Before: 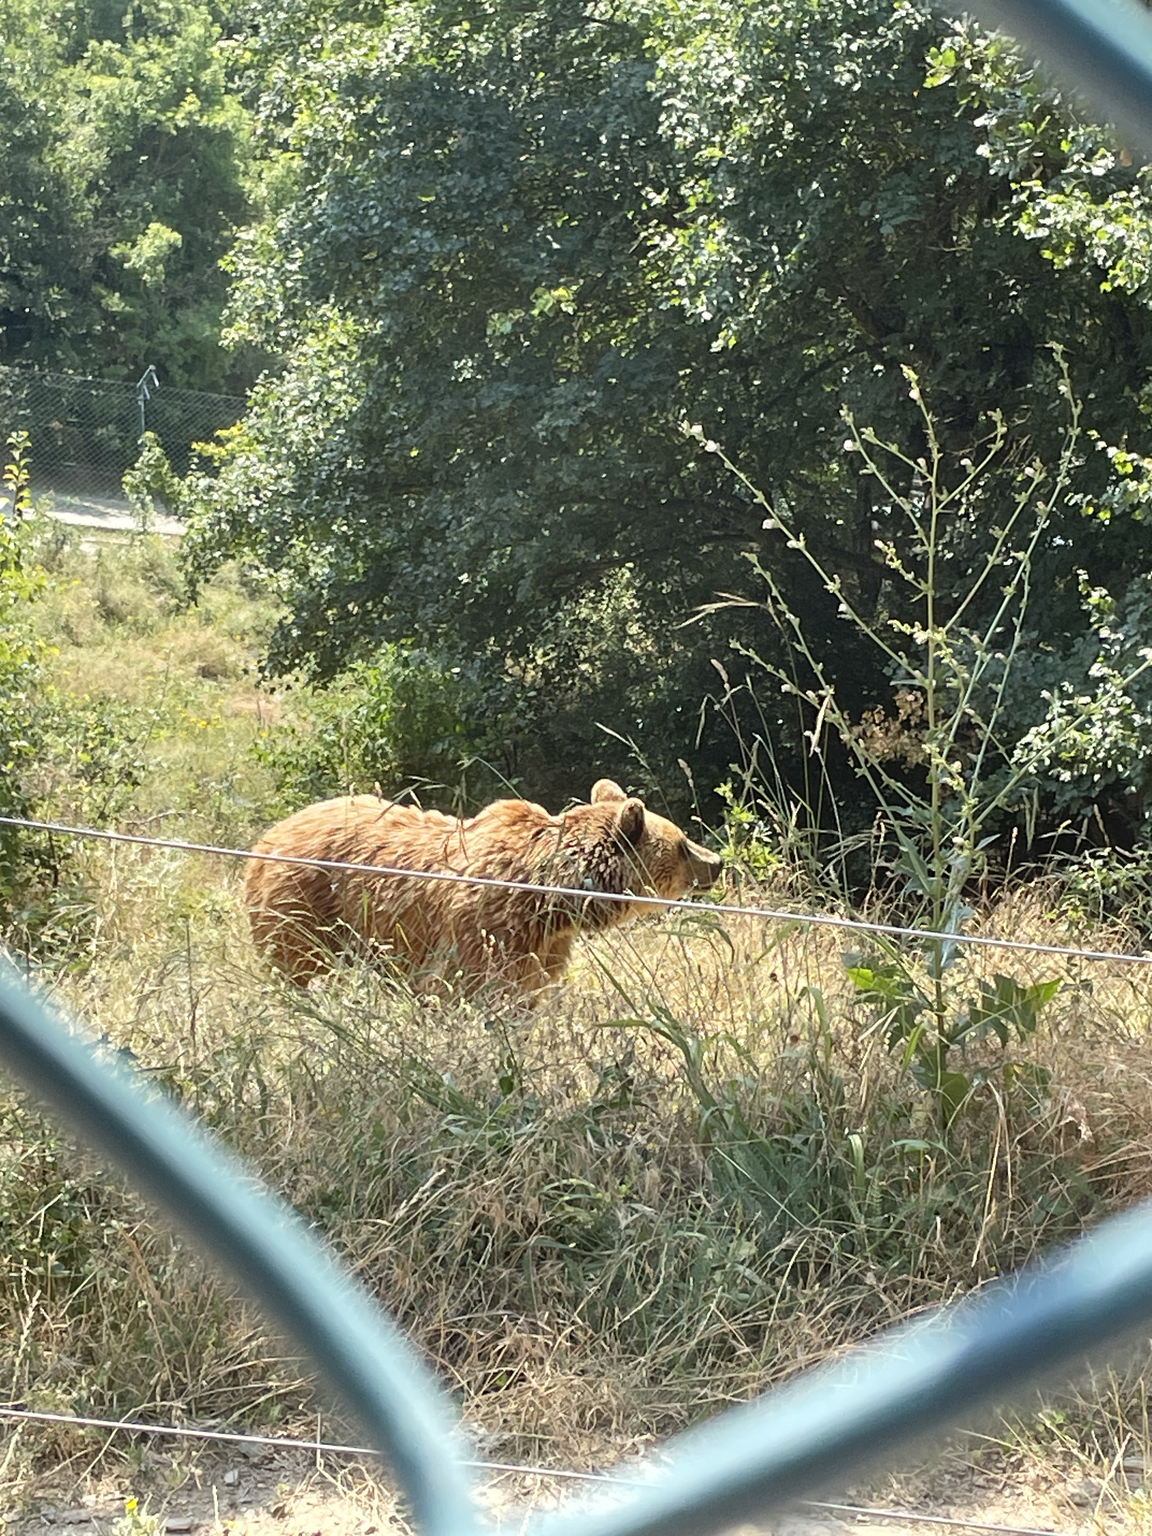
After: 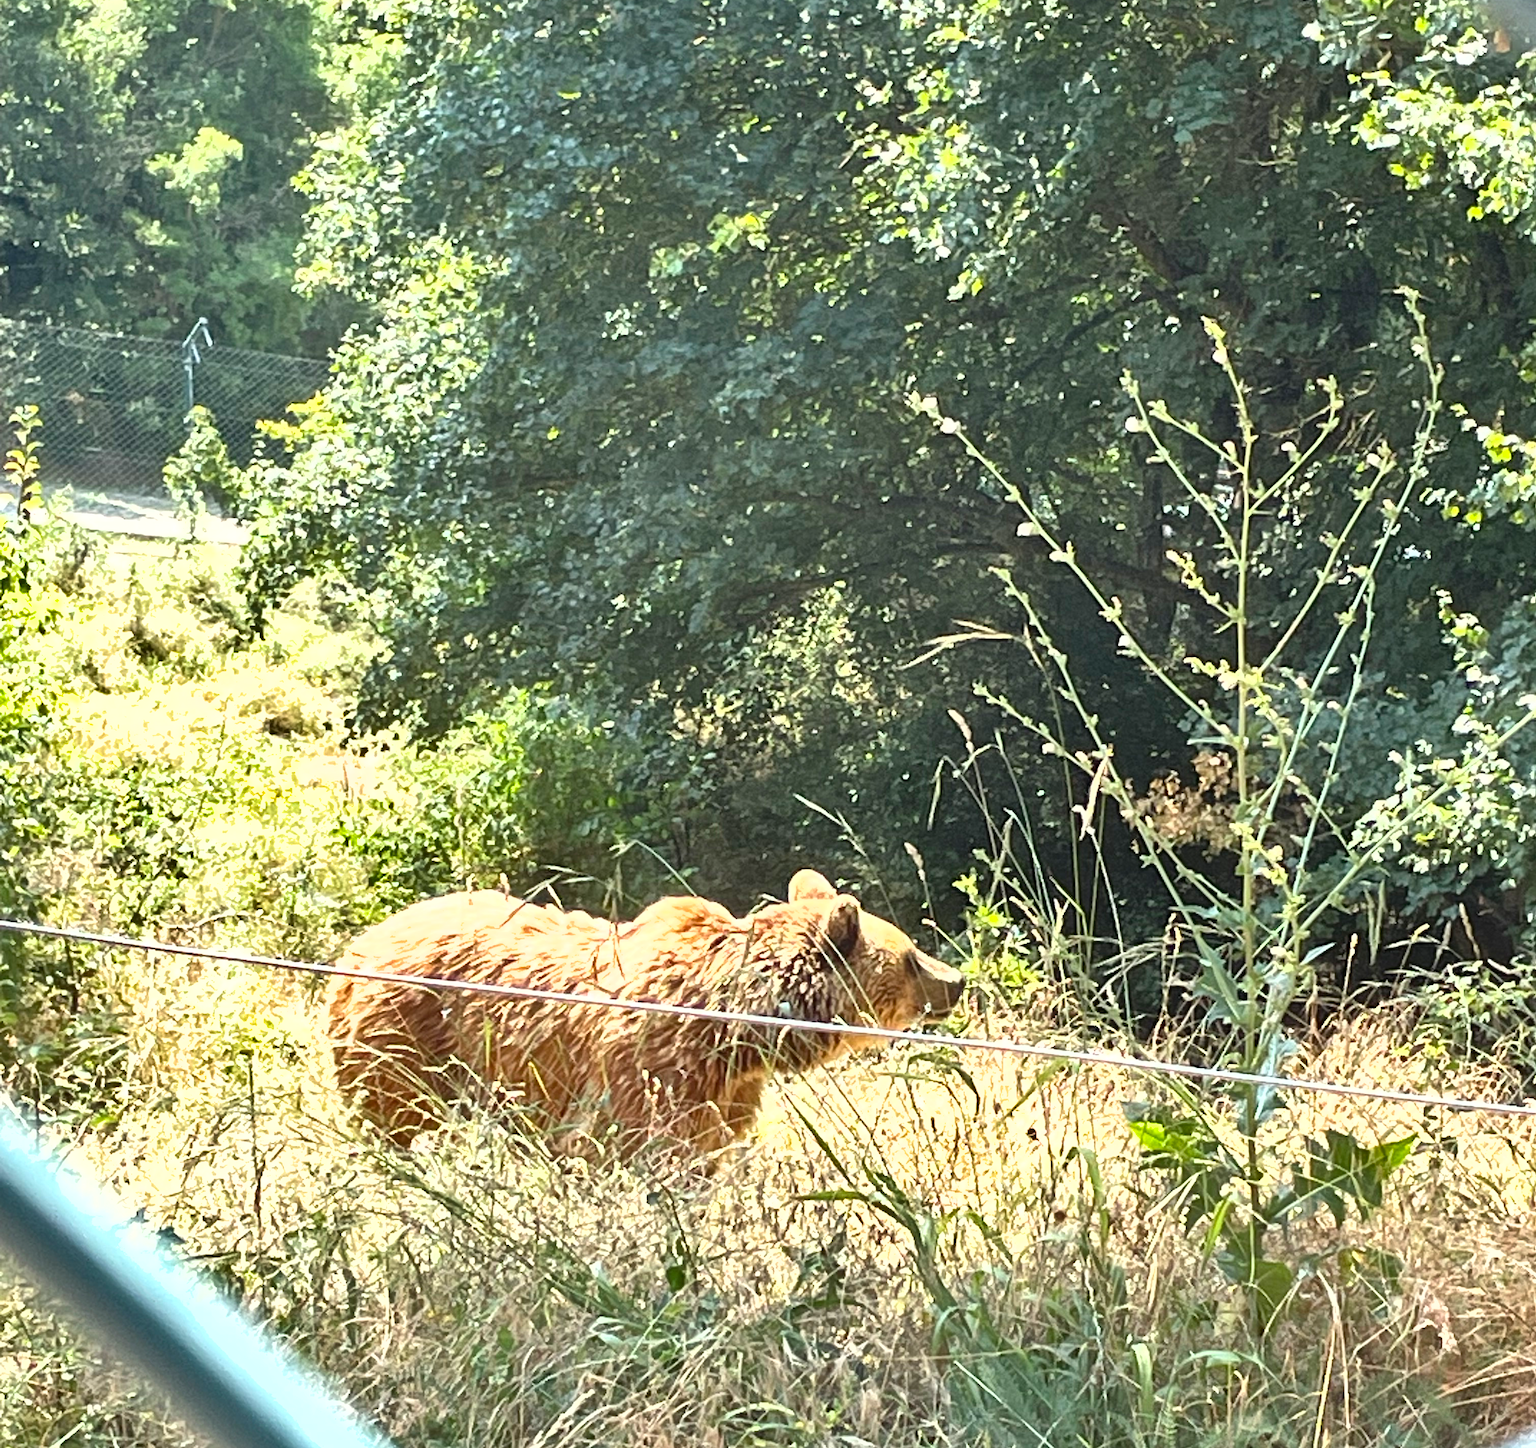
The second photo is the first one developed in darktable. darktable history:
crop and rotate: top 8.293%, bottom 20.996%
shadows and highlights: shadows 40, highlights -54, highlights color adjustment 46%, low approximation 0.01, soften with gaussian
exposure: black level correction 0, exposure 0.95 EV, compensate exposure bias true, compensate highlight preservation false
